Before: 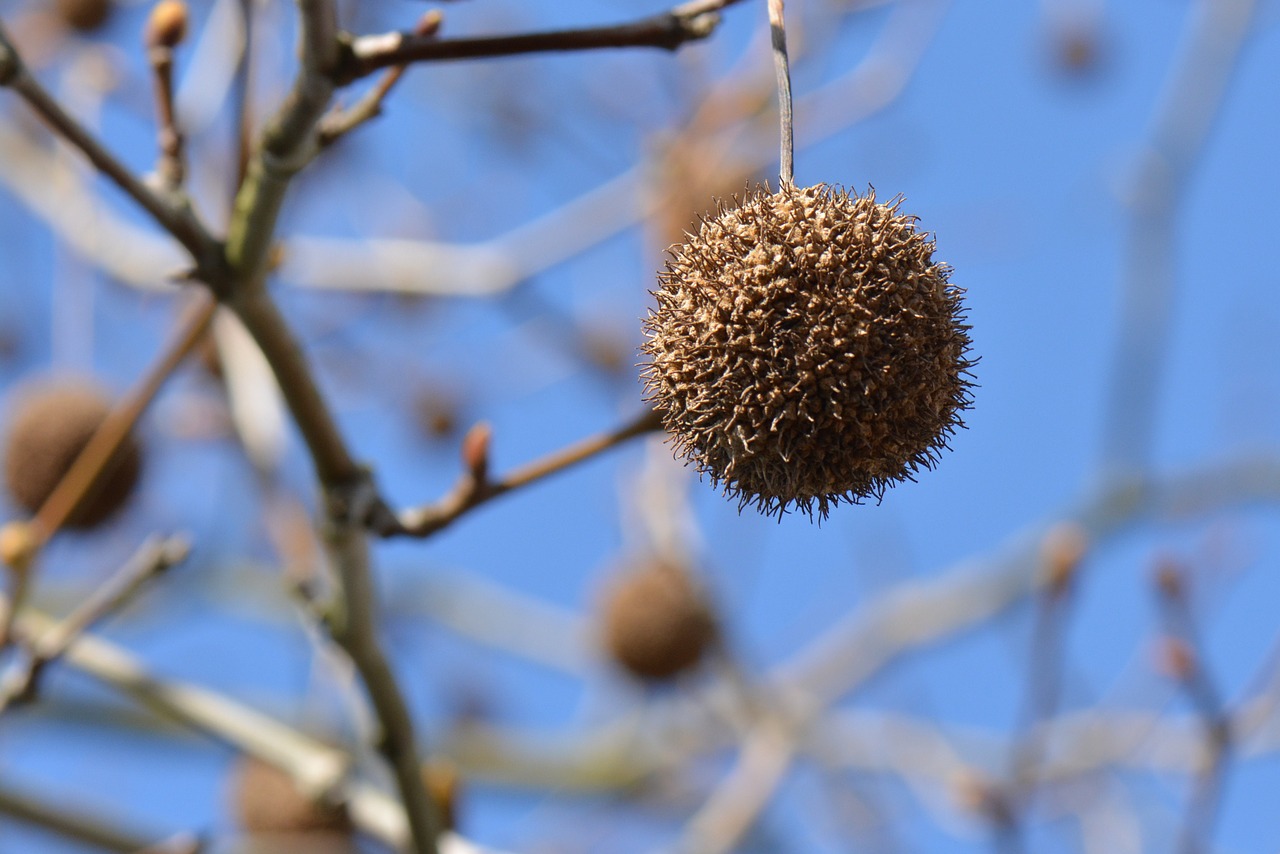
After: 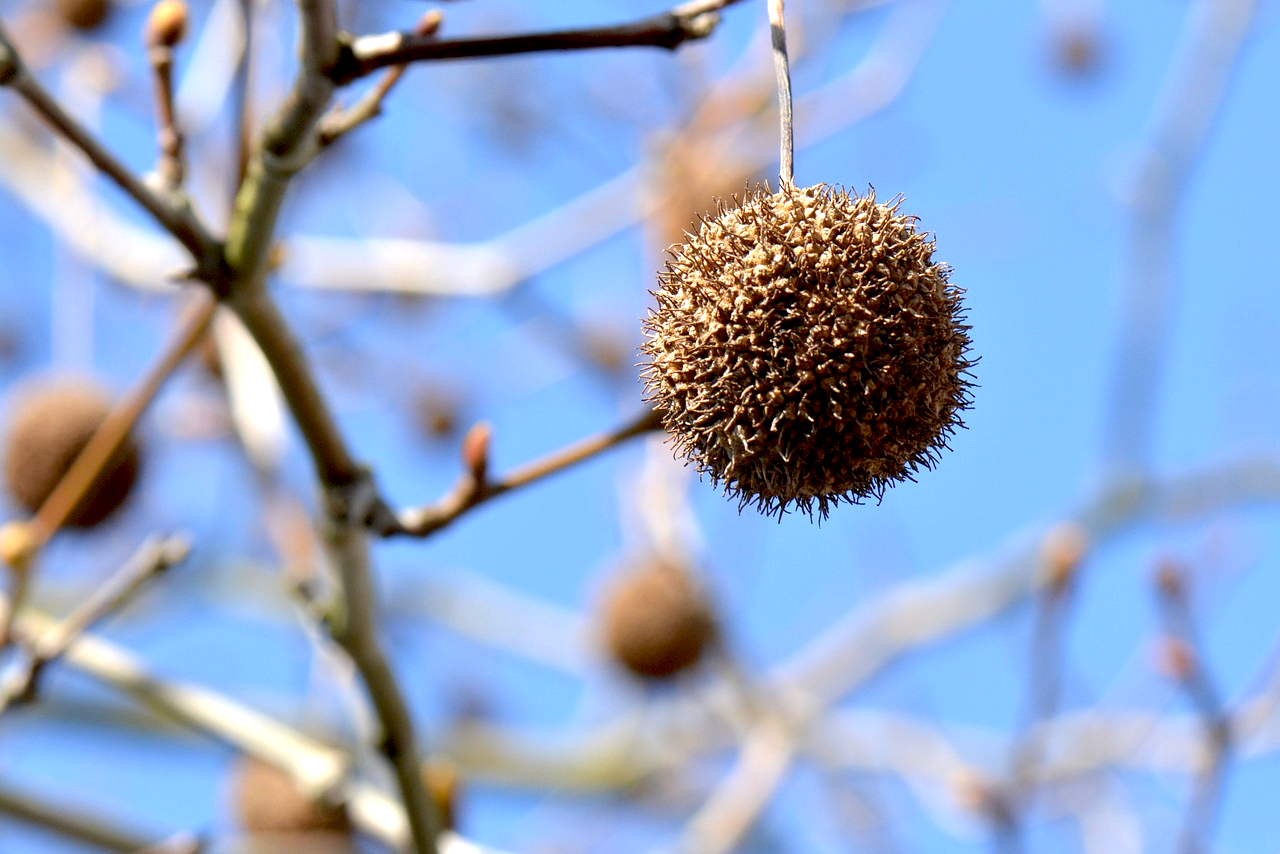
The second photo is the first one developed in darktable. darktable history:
exposure: black level correction 0.012, exposure 0.699 EV, compensate exposure bias true, compensate highlight preservation false
